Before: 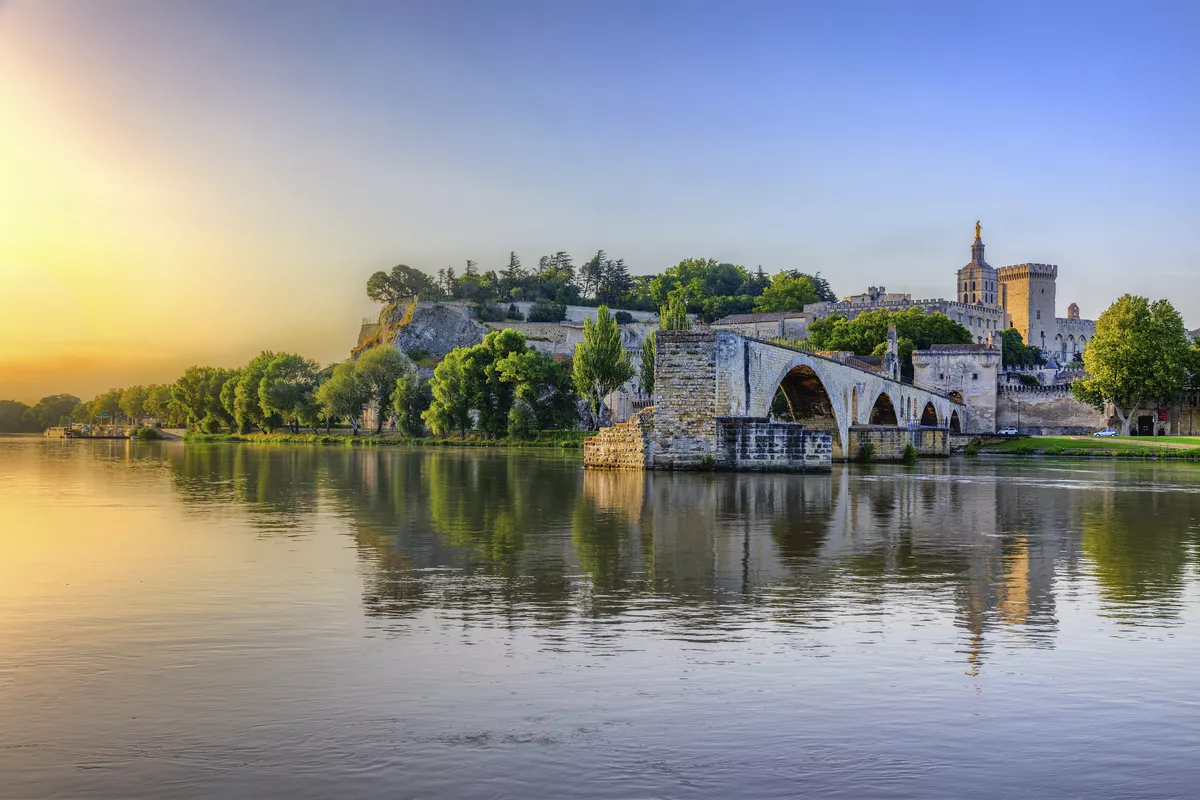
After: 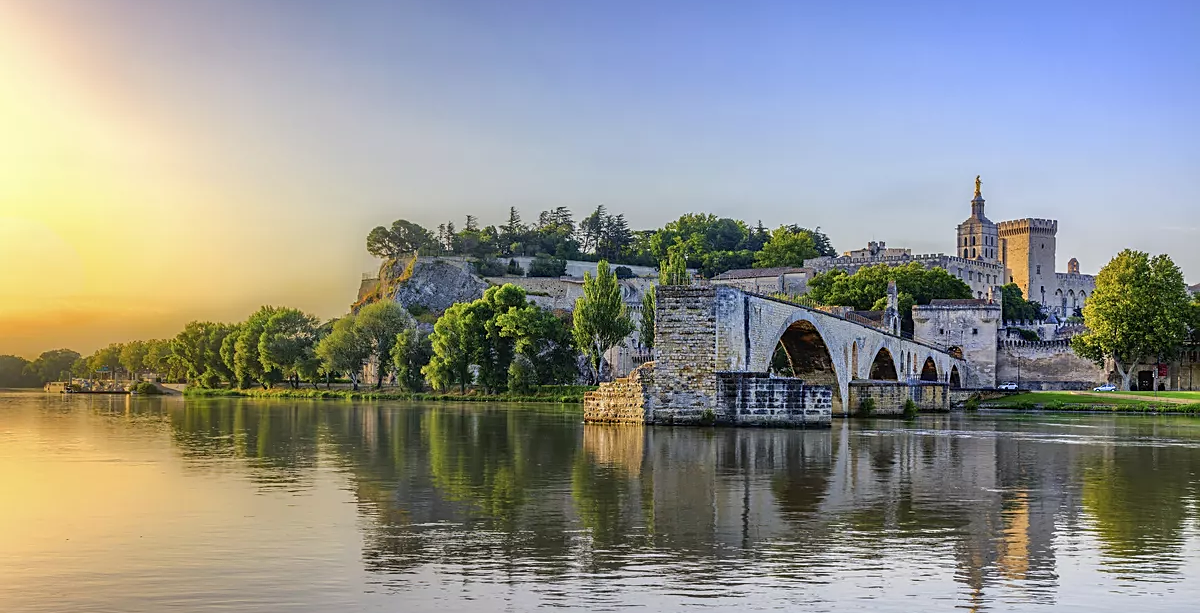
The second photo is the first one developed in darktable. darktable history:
sharpen: on, module defaults
crop: top 5.667%, bottom 17.637%
